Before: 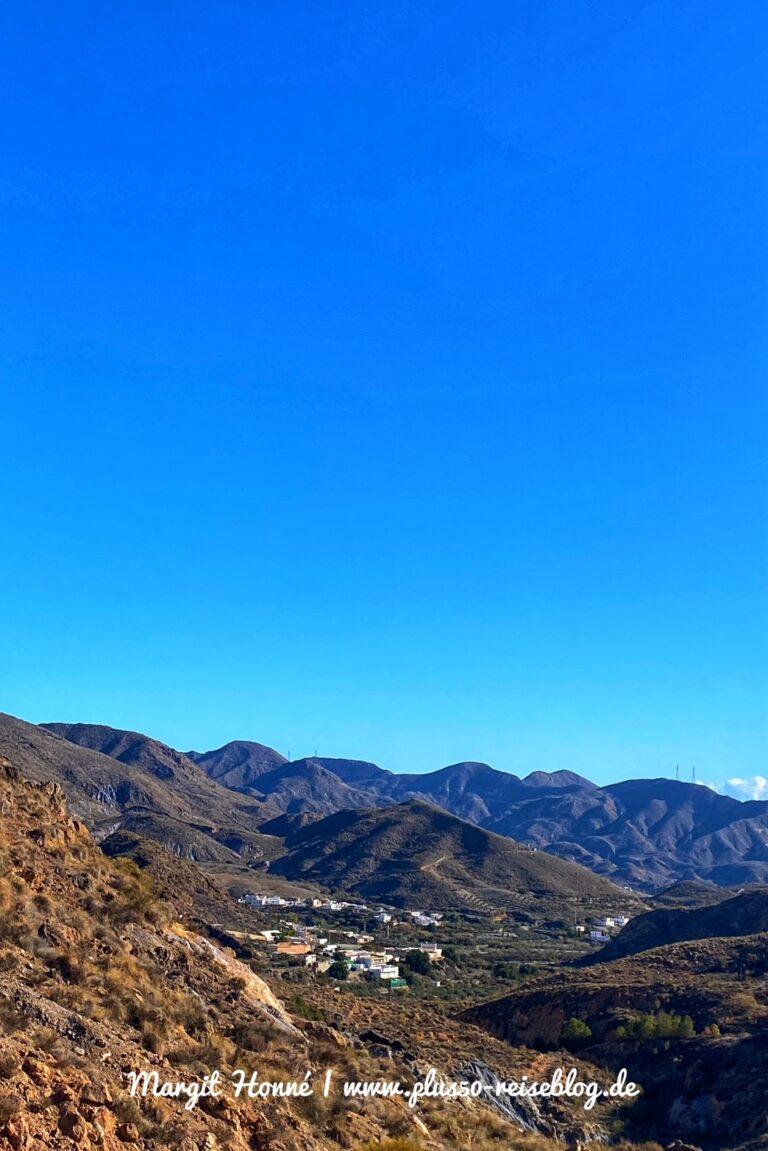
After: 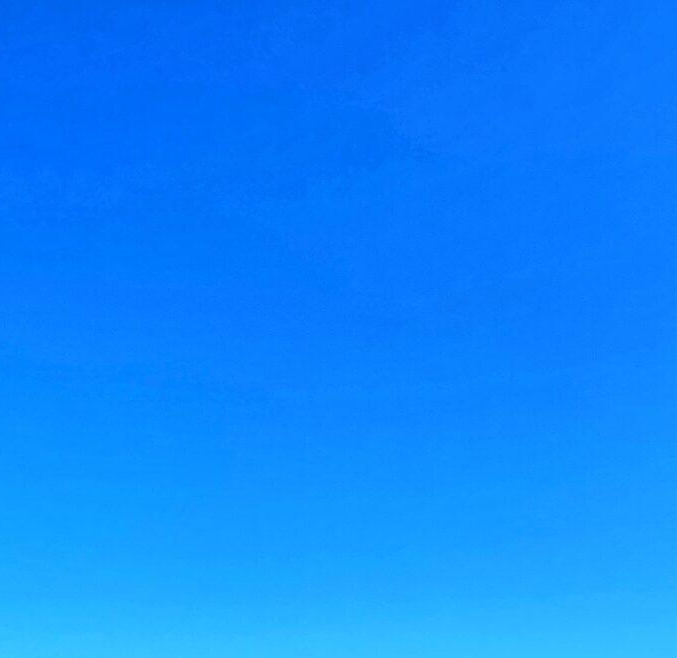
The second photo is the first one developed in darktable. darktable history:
tone equalizer: -7 EV 0.13 EV, smoothing diameter 25%, edges refinement/feathering 10, preserve details guided filter
crop and rotate: left 11.812%, bottom 42.776%
